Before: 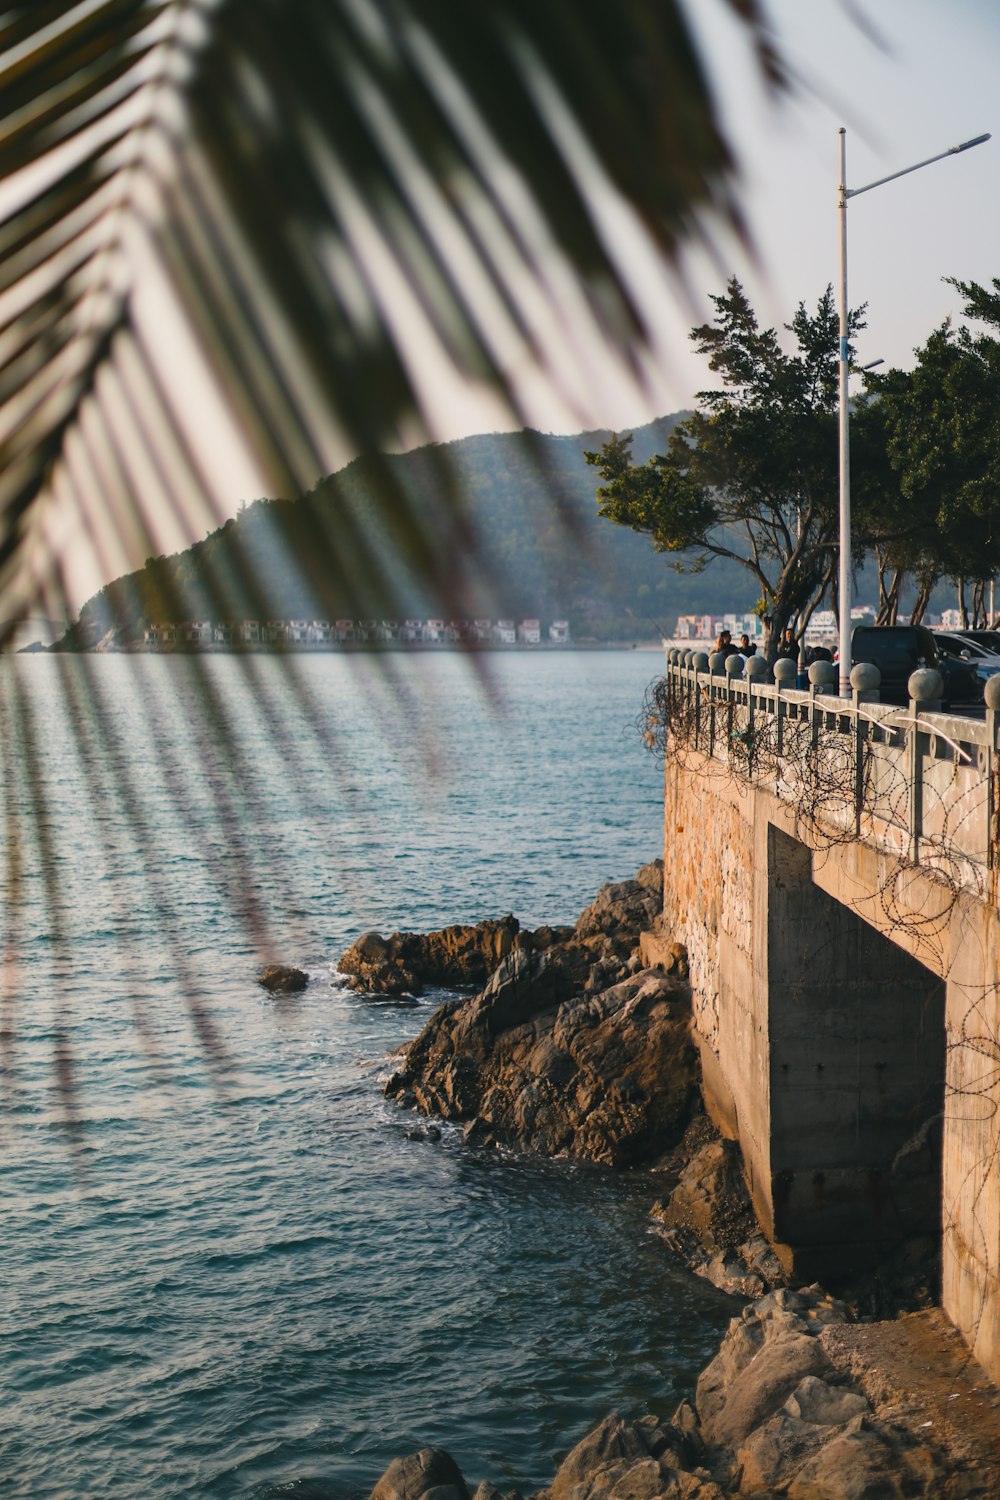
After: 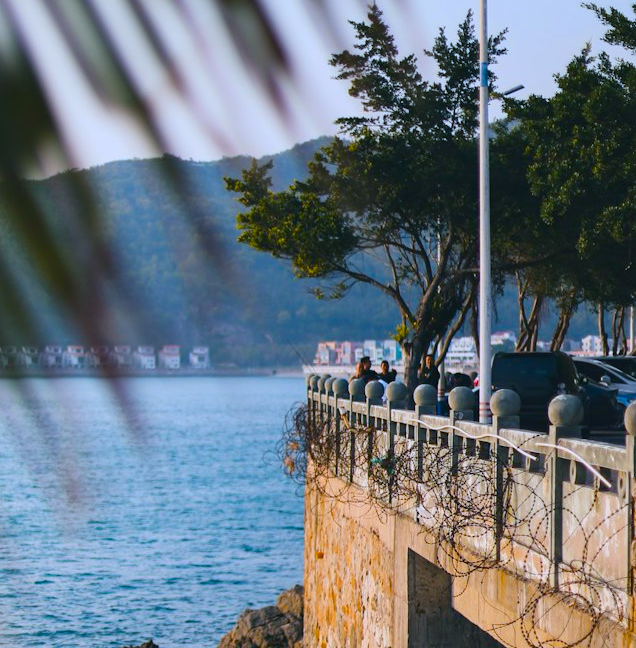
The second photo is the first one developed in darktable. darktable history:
color balance rgb: linear chroma grading › global chroma 15%, perceptual saturation grading › global saturation 30%
white balance: red 0.926, green 1.003, blue 1.133
crop: left 36.005%, top 18.293%, right 0.31%, bottom 38.444%
